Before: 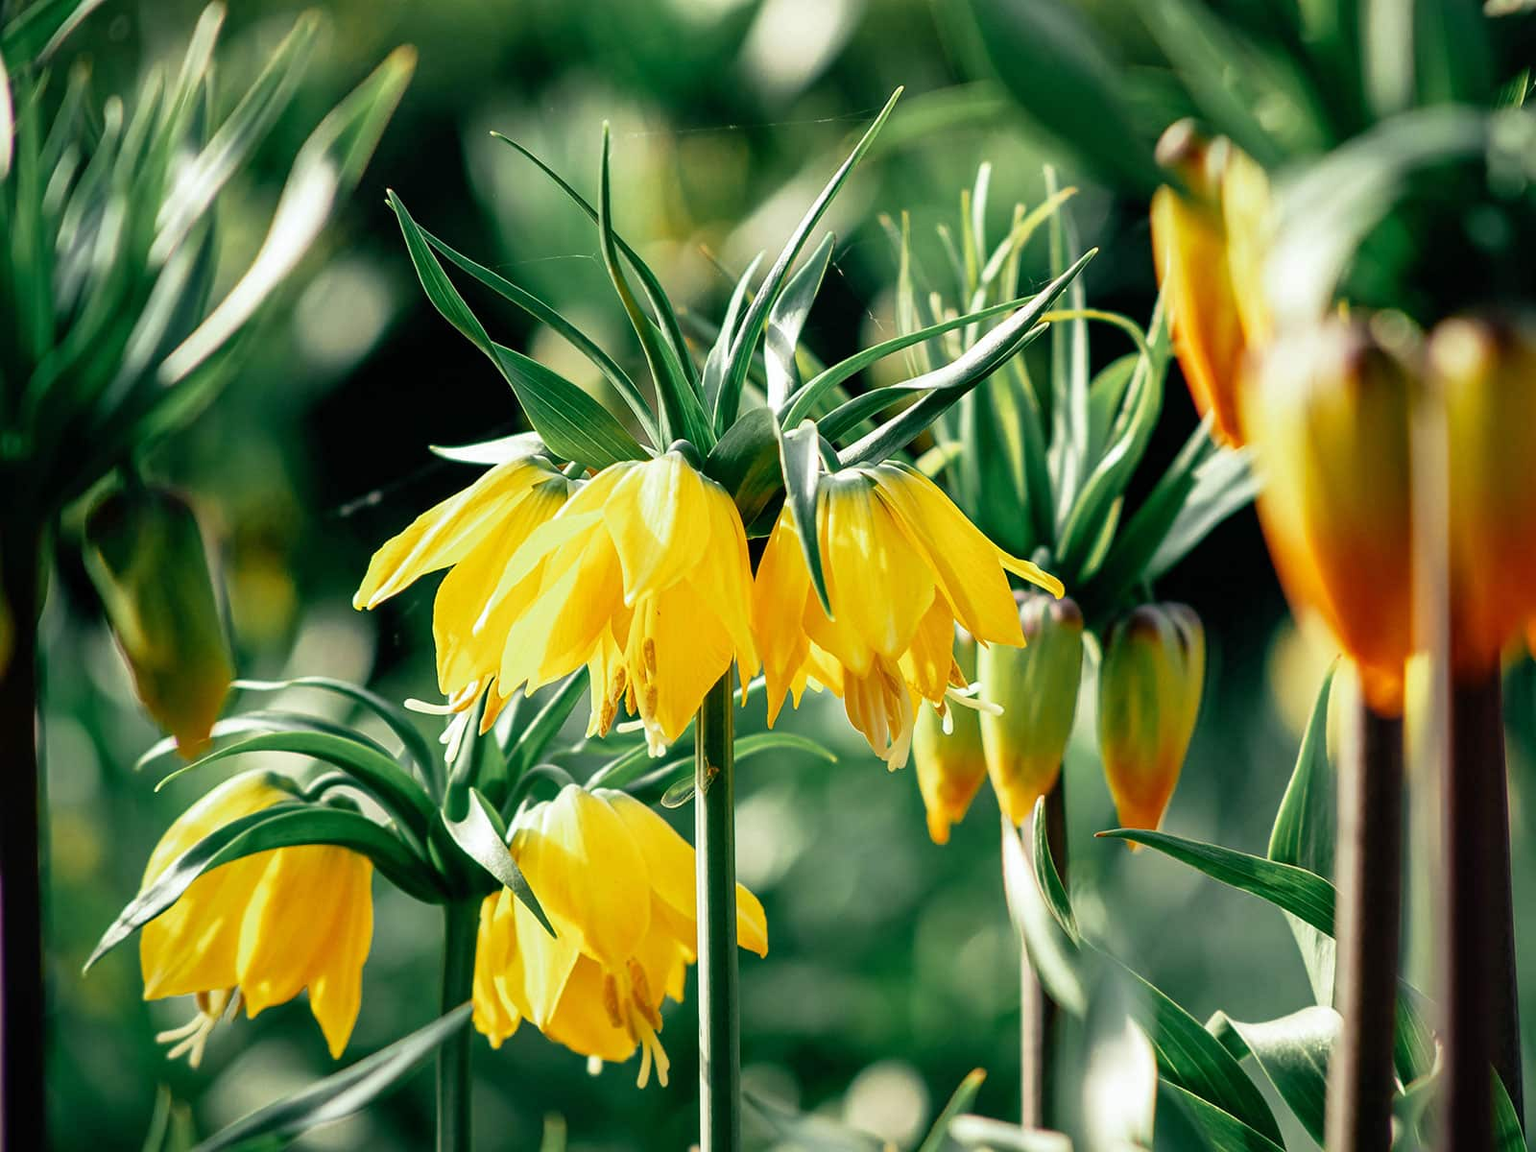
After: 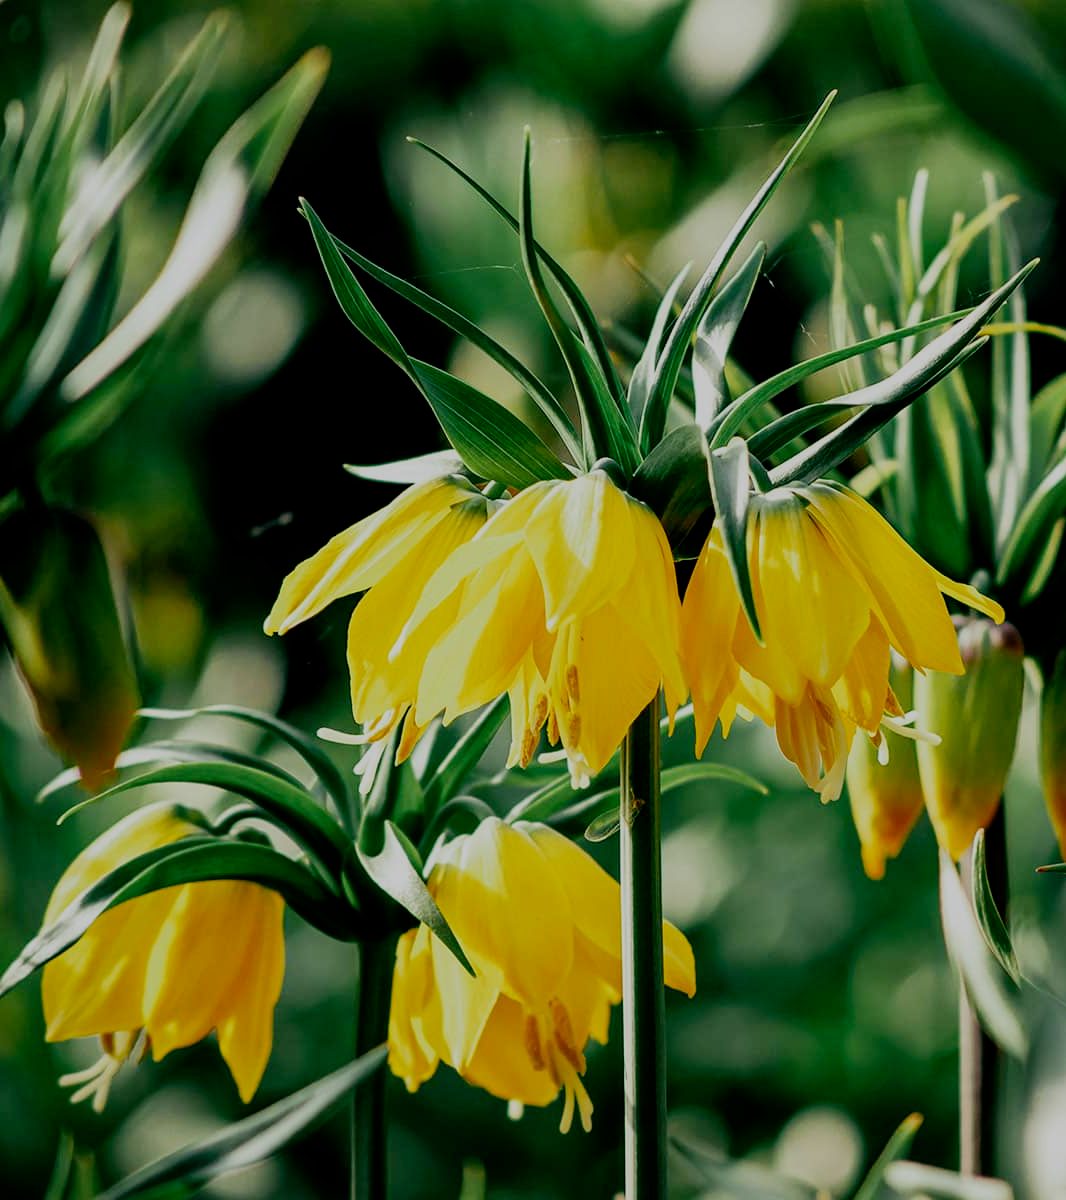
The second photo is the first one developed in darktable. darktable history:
crop and rotate: left 6.617%, right 26.717%
filmic rgb: middle gray luminance 29%, black relative exposure -10.3 EV, white relative exposure 5.5 EV, threshold 6 EV, target black luminance 0%, hardness 3.95, latitude 2.04%, contrast 1.132, highlights saturation mix 5%, shadows ↔ highlights balance 15.11%, add noise in highlights 0, preserve chrominance no, color science v3 (2019), use custom middle-gray values true, iterations of high-quality reconstruction 0, contrast in highlights soft, enable highlight reconstruction true
